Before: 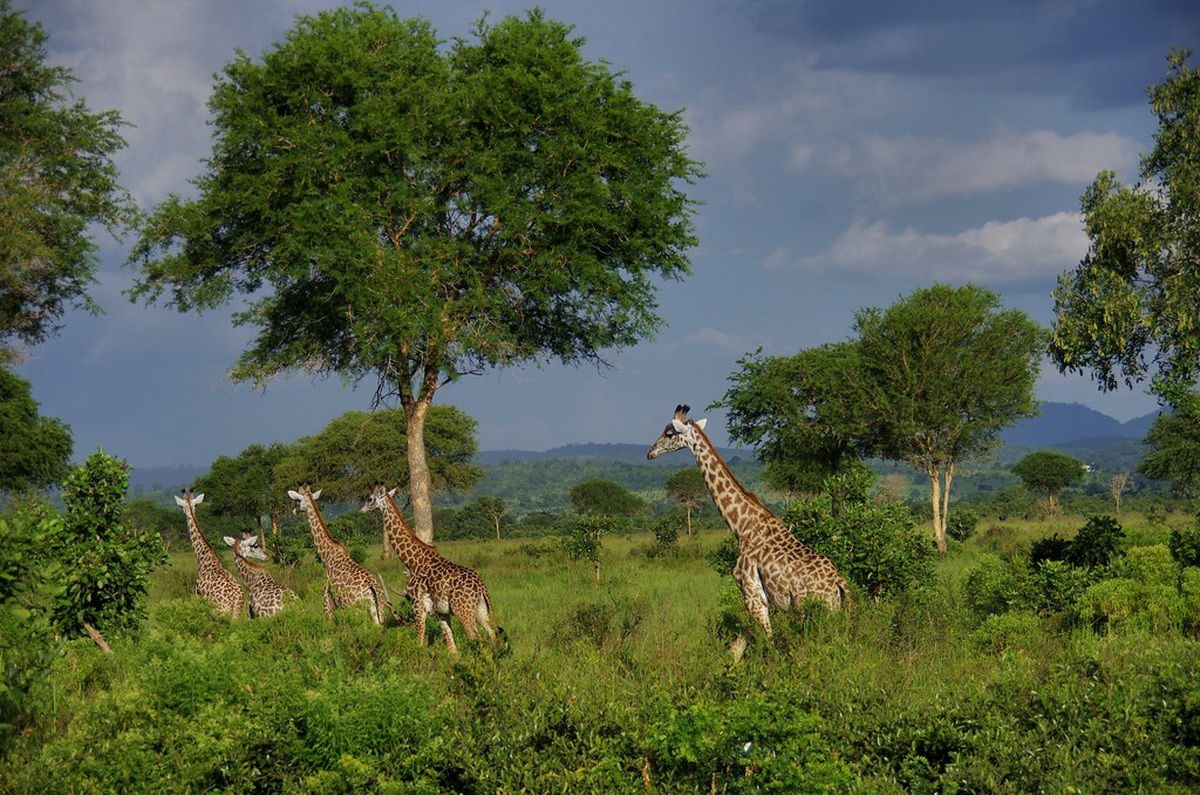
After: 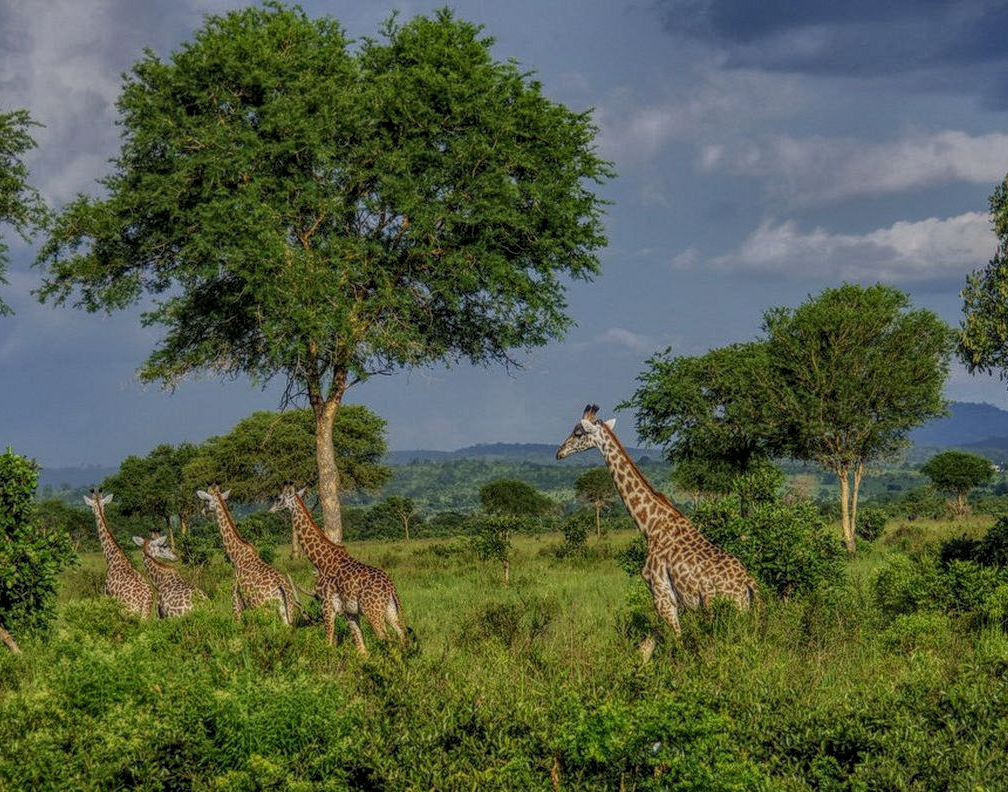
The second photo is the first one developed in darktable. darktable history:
local contrast: highlights 20%, shadows 30%, detail 200%, midtone range 0.2
crop: left 7.598%, right 7.873%
